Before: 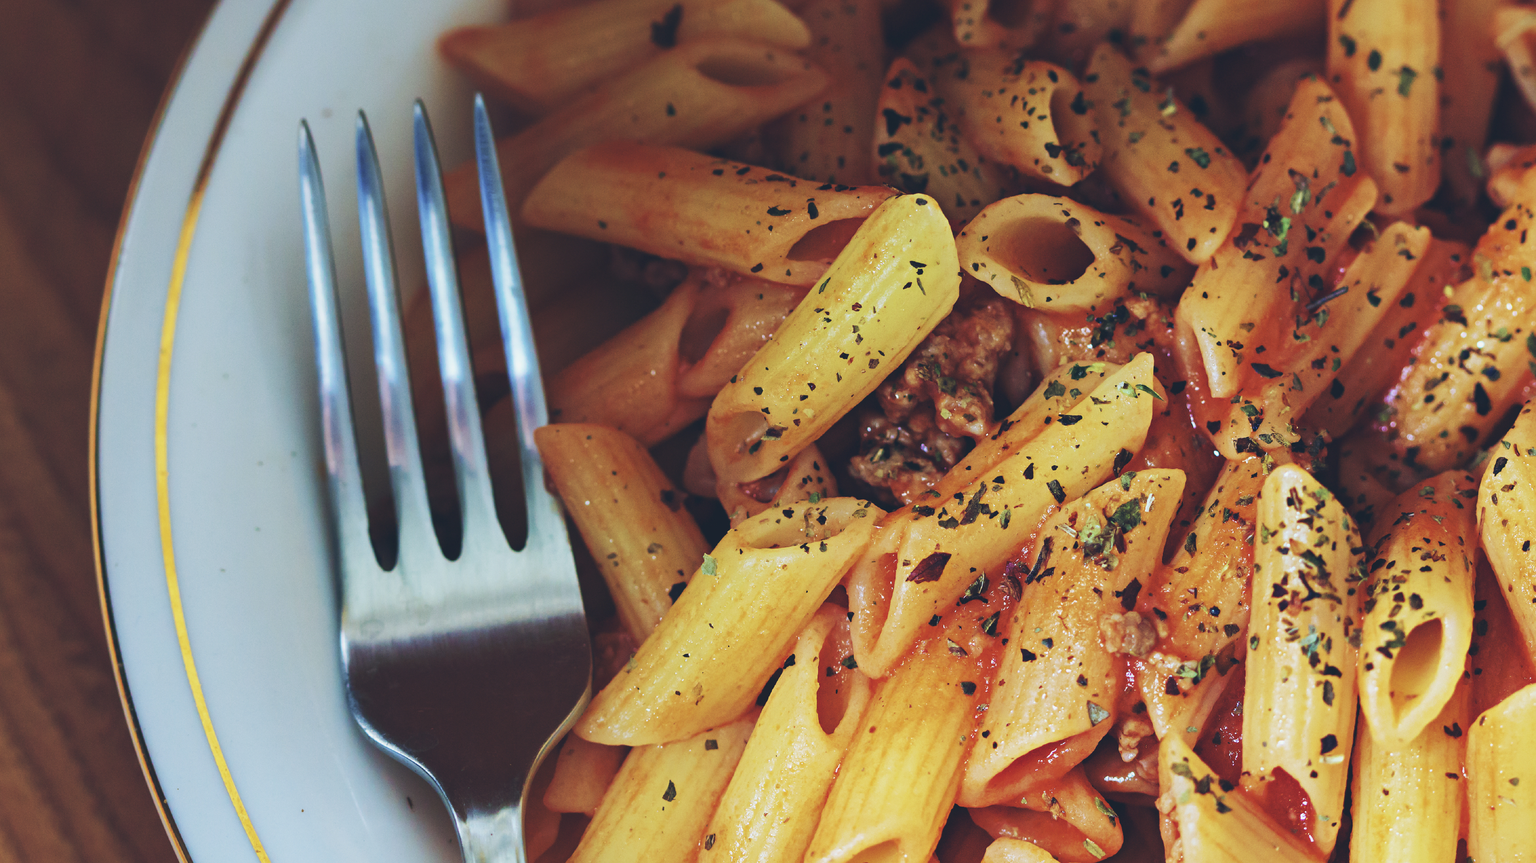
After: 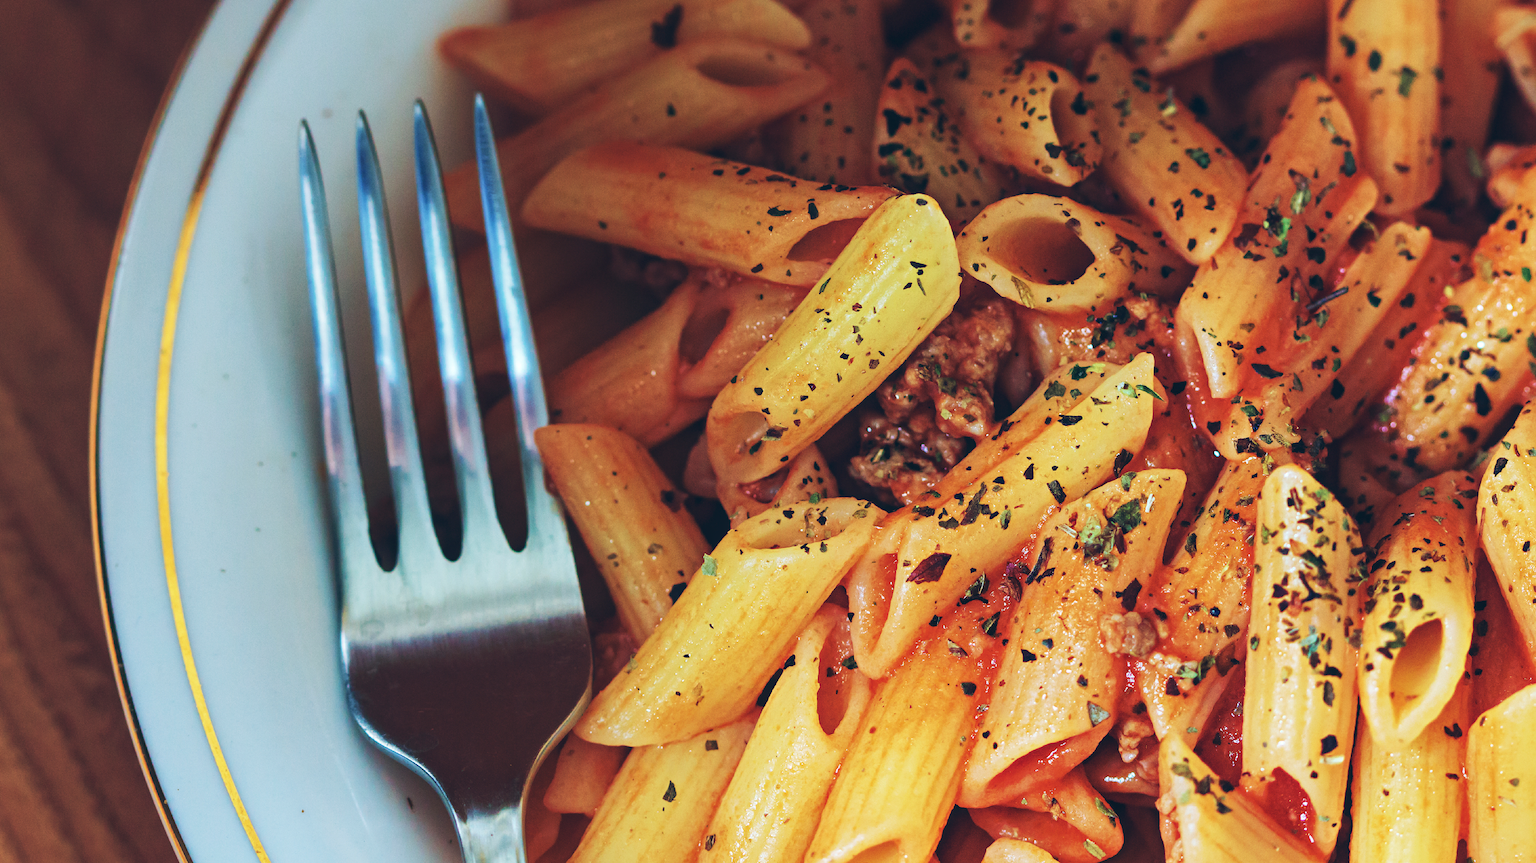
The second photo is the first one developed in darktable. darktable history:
local contrast: highlights 107%, shadows 99%, detail 131%, midtone range 0.2
